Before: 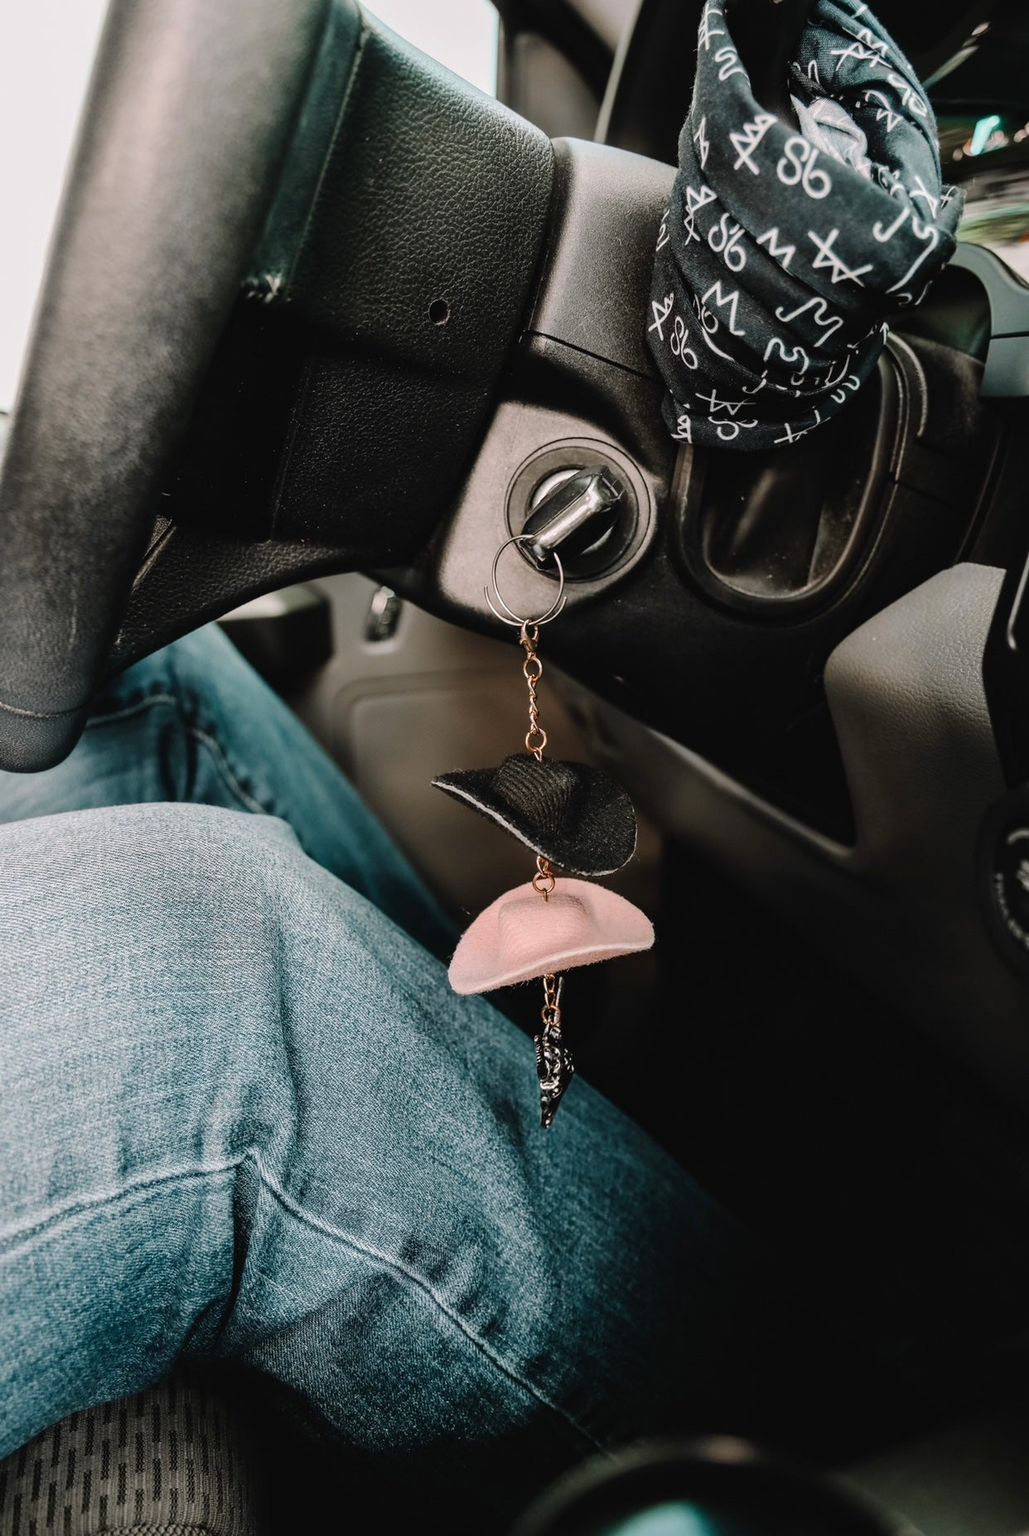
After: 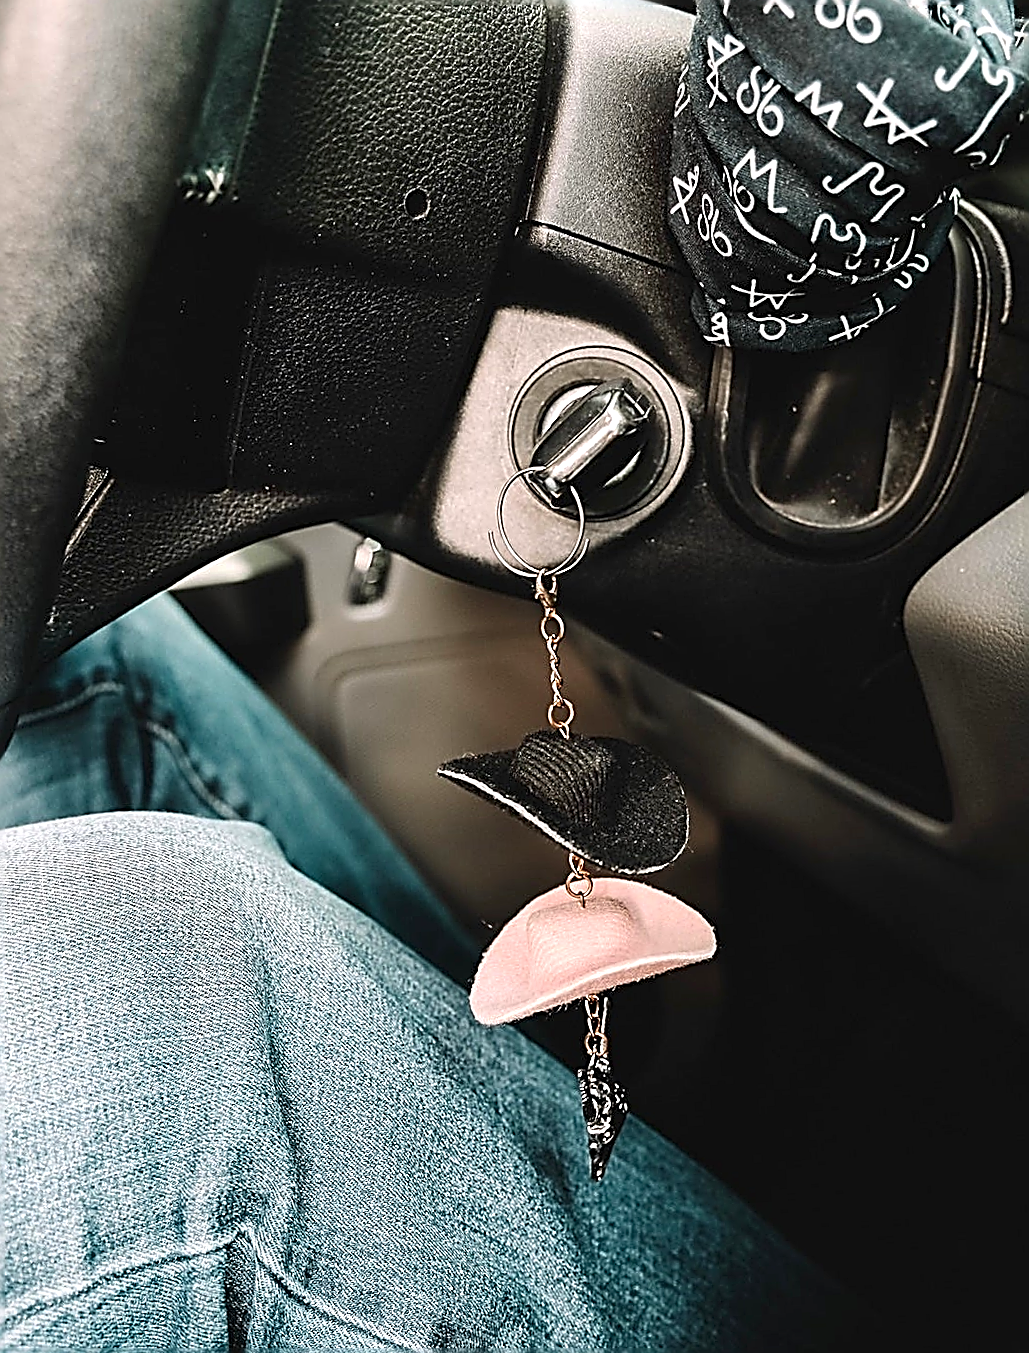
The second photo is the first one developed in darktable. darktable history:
exposure: exposure 0.6 EV, compensate highlight preservation false
sharpen: amount 1.861
rotate and perspective: rotation -3°, crop left 0.031, crop right 0.968, crop top 0.07, crop bottom 0.93
crop and rotate: left 7.196%, top 4.574%, right 10.605%, bottom 13.178%
